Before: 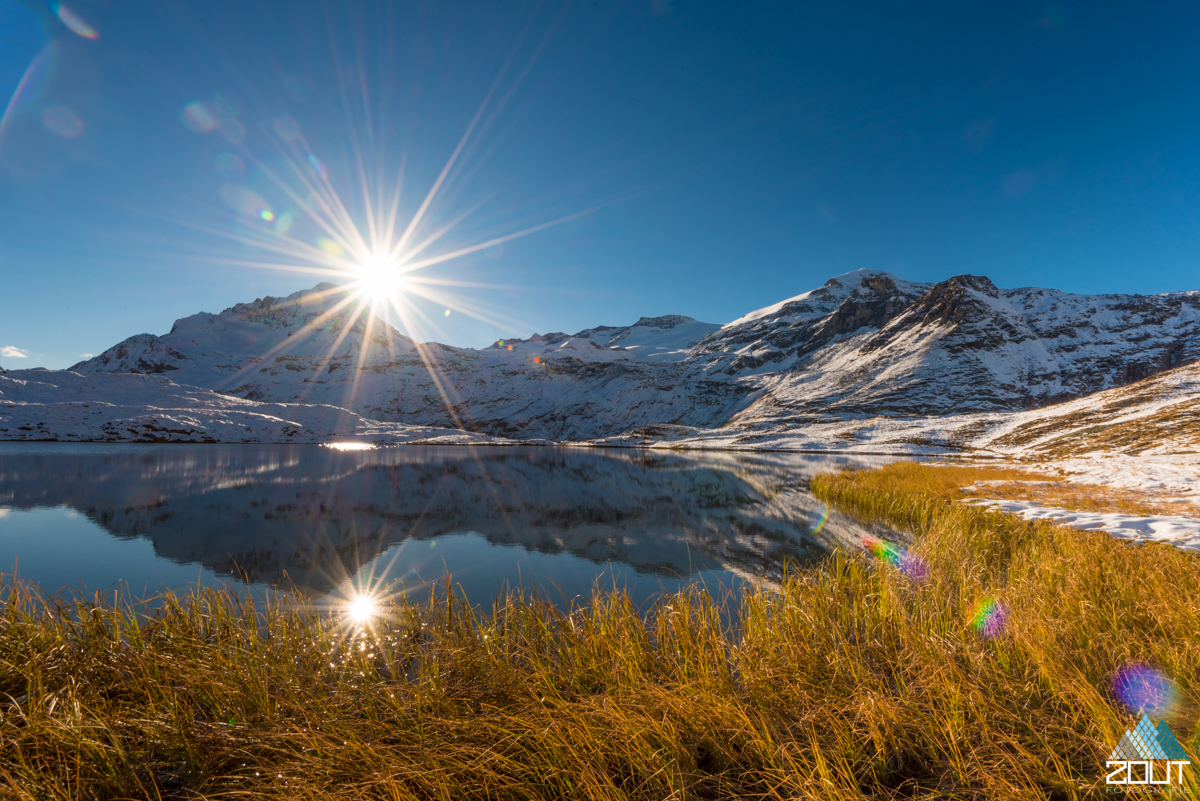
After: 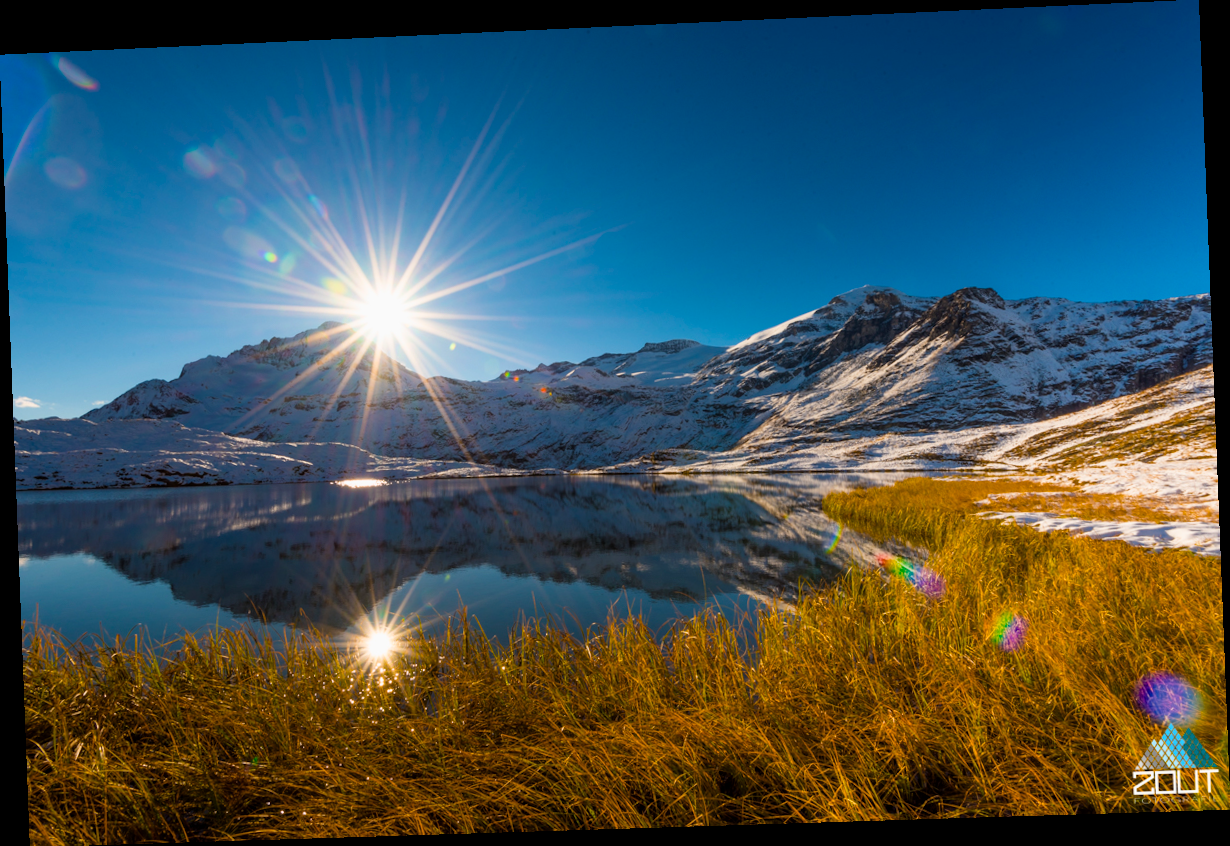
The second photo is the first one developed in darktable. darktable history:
exposure: black level correction 0.002, exposure -0.1 EV, compensate highlight preservation false
color balance rgb: perceptual saturation grading › global saturation 30%, global vibrance 20%
rotate and perspective: rotation -2.22°, lens shift (horizontal) -0.022, automatic cropping off
rgb curve: curves: ch0 [(0, 0) (0.078, 0.051) (0.929, 0.956) (1, 1)], compensate middle gray true
